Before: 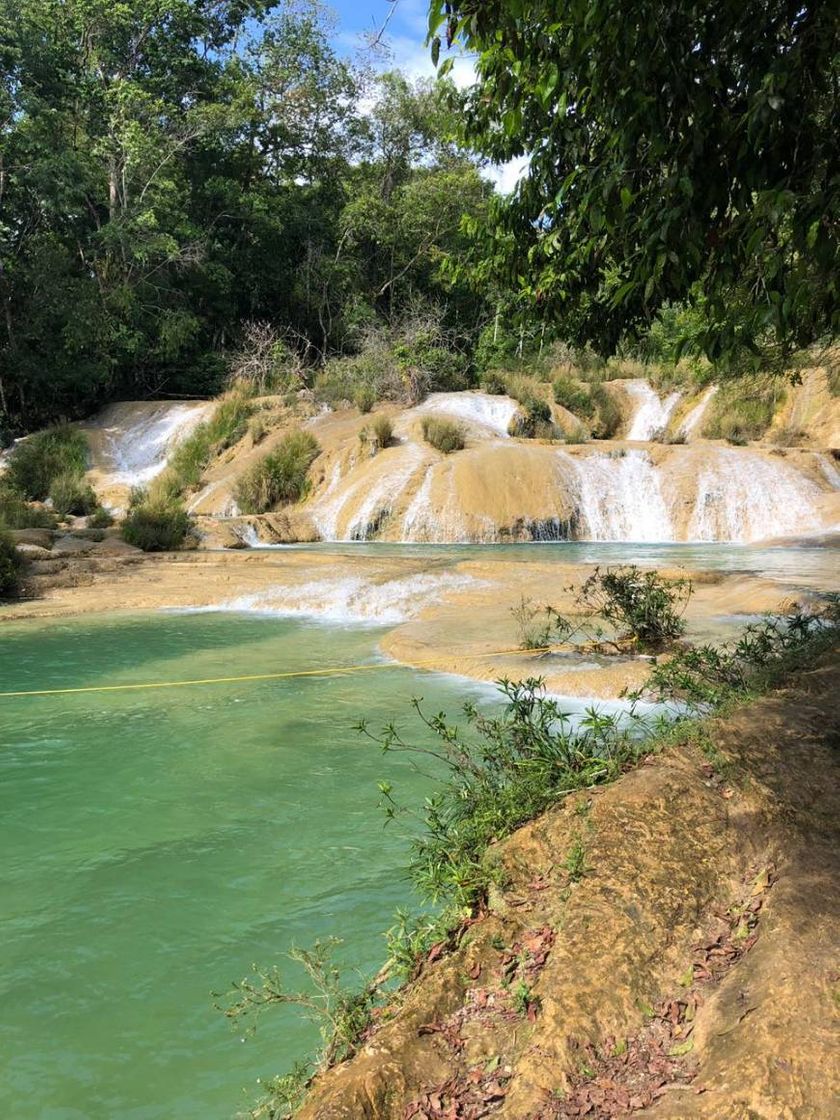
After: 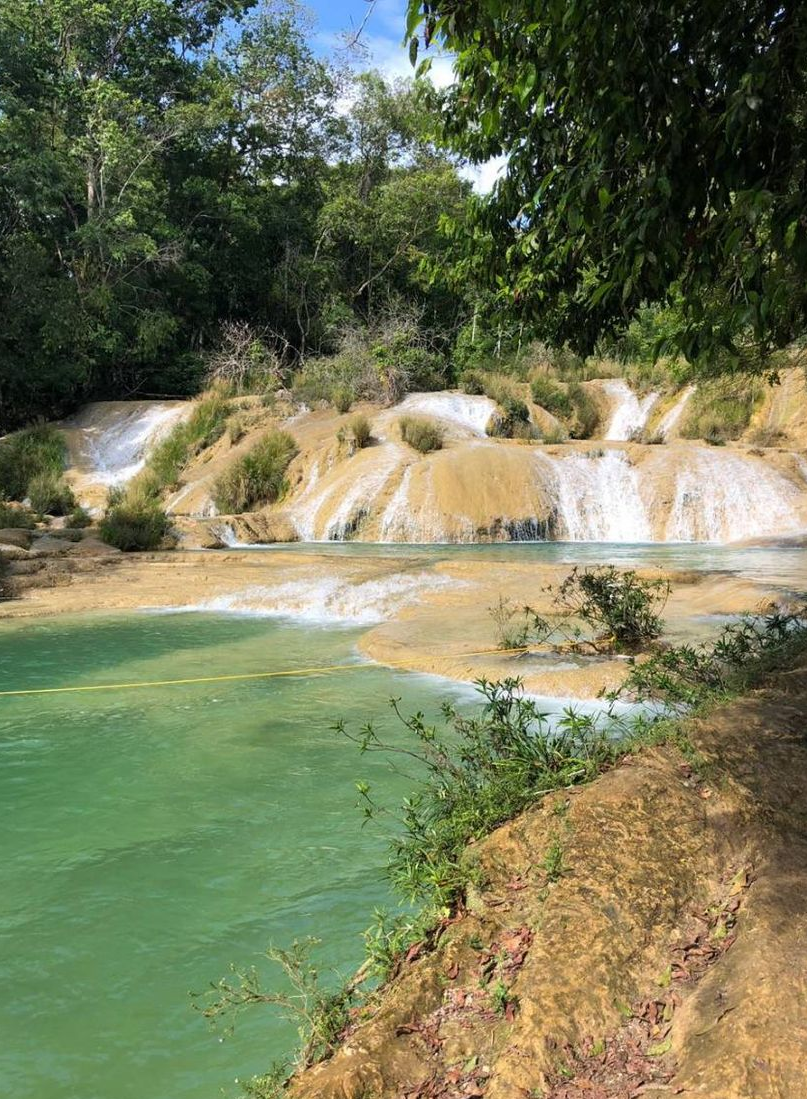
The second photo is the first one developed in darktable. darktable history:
crop and rotate: left 2.703%, right 1.218%, bottom 1.791%
